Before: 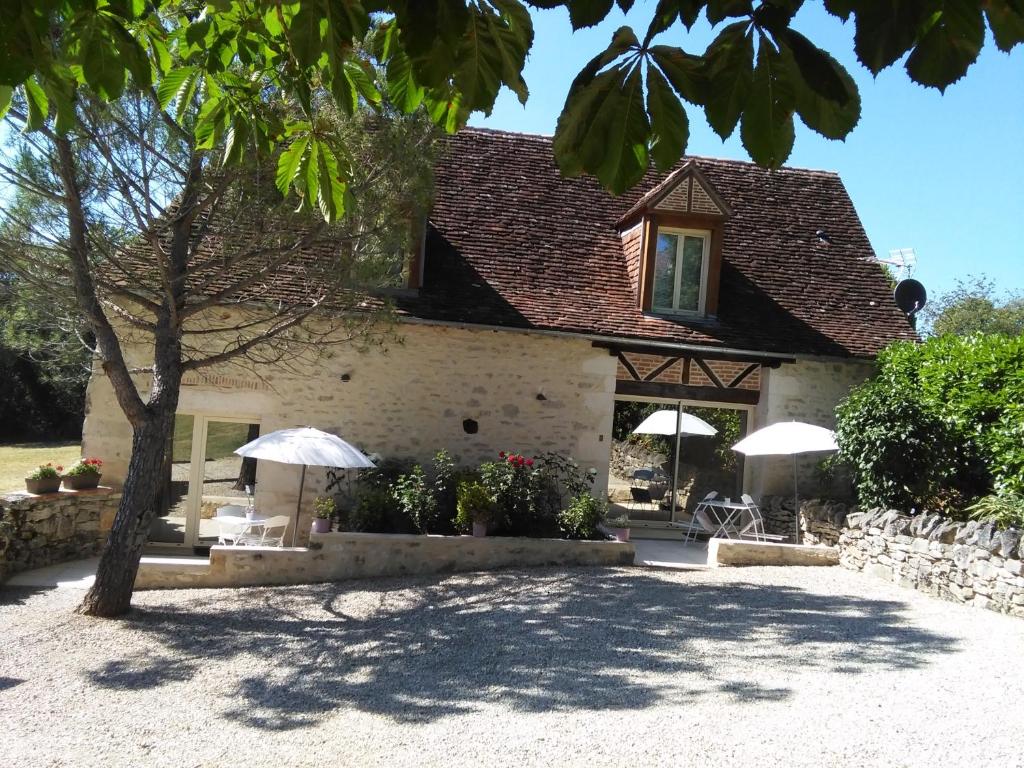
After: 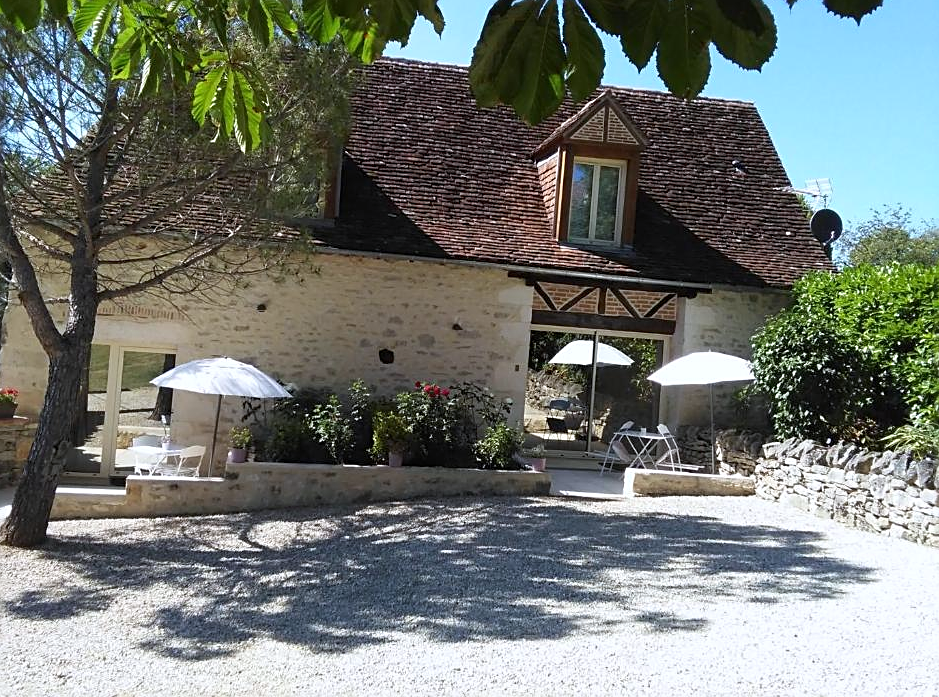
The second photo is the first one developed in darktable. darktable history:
sharpen: on, module defaults
crop and rotate: left 8.262%, top 9.226%
white balance: red 0.976, blue 1.04
